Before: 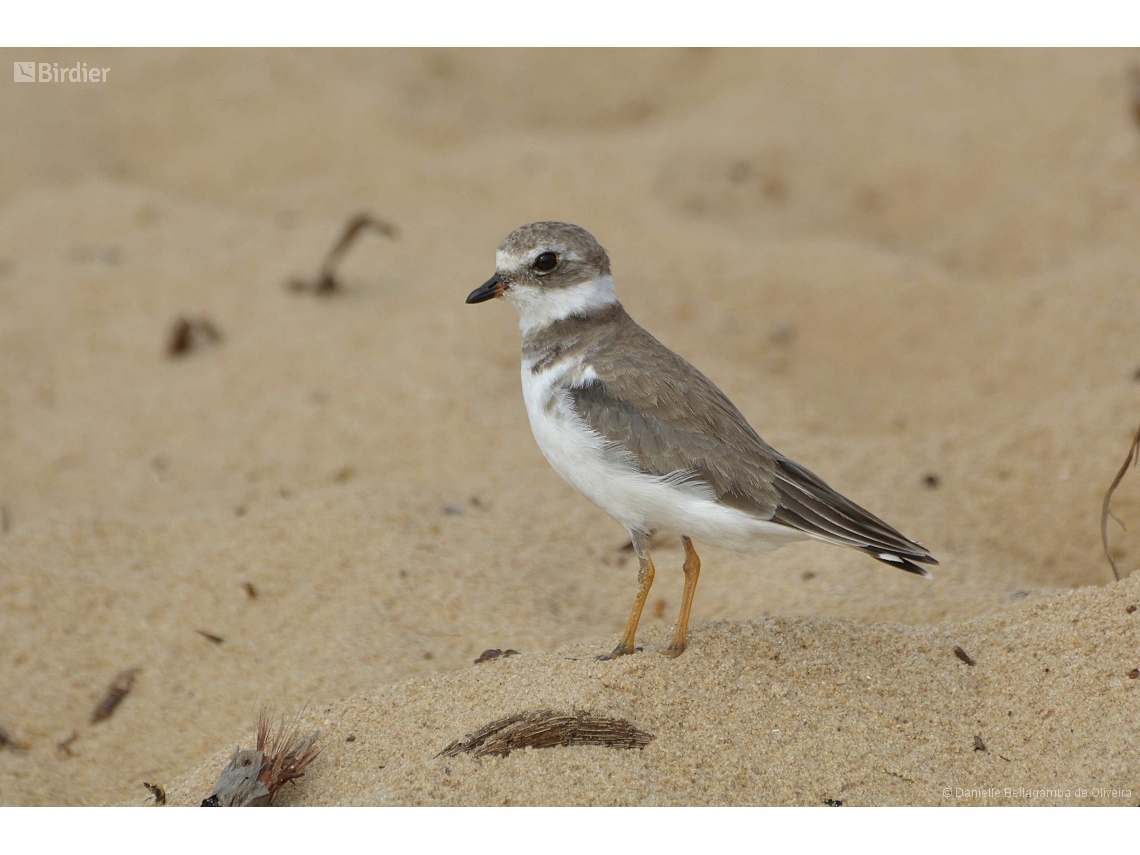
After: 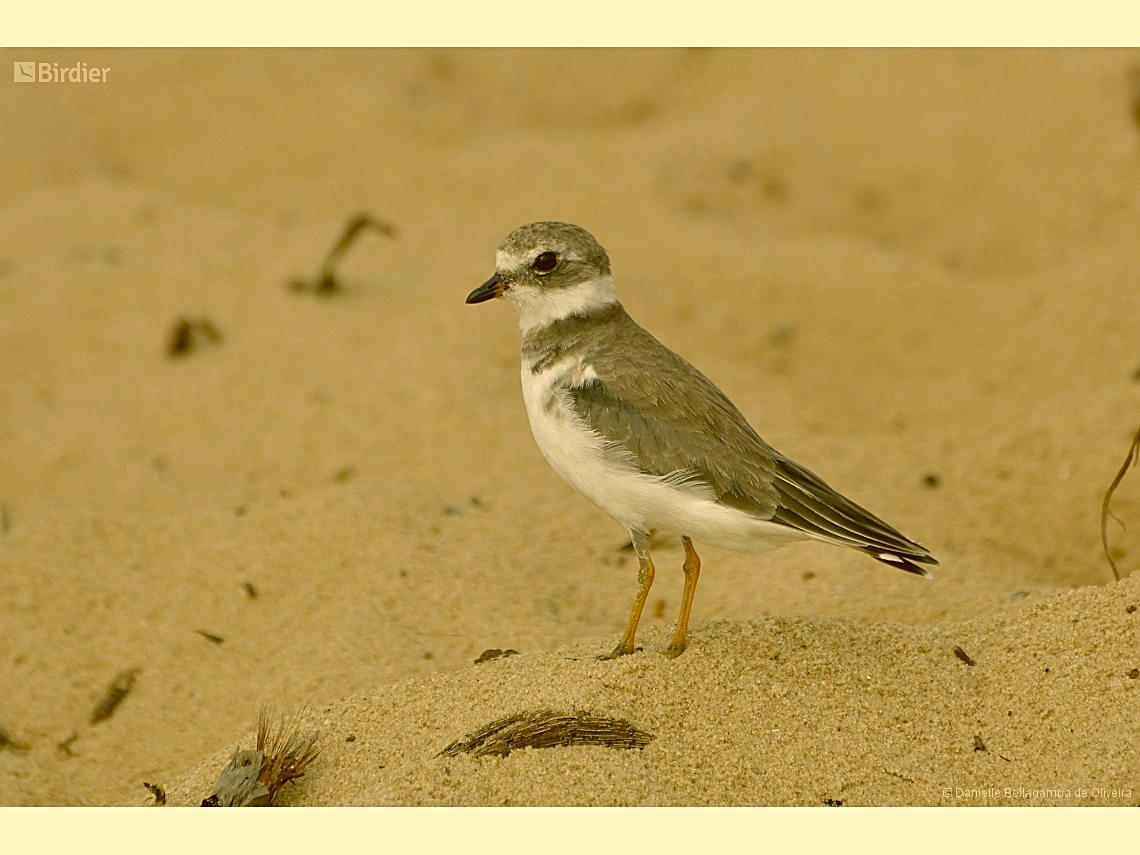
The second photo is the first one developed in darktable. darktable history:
color correction: highlights a* 1.23, highlights b* 24.7, shadows a* 16.38, shadows b* 24.44
sharpen: on, module defaults
color balance rgb: power › chroma 2.124%, power › hue 168.43°, highlights gain › chroma 2.997%, highlights gain › hue 60.14°, perceptual saturation grading › global saturation 20%, perceptual saturation grading › highlights -49.388%, perceptual saturation grading › shadows 25.727%
